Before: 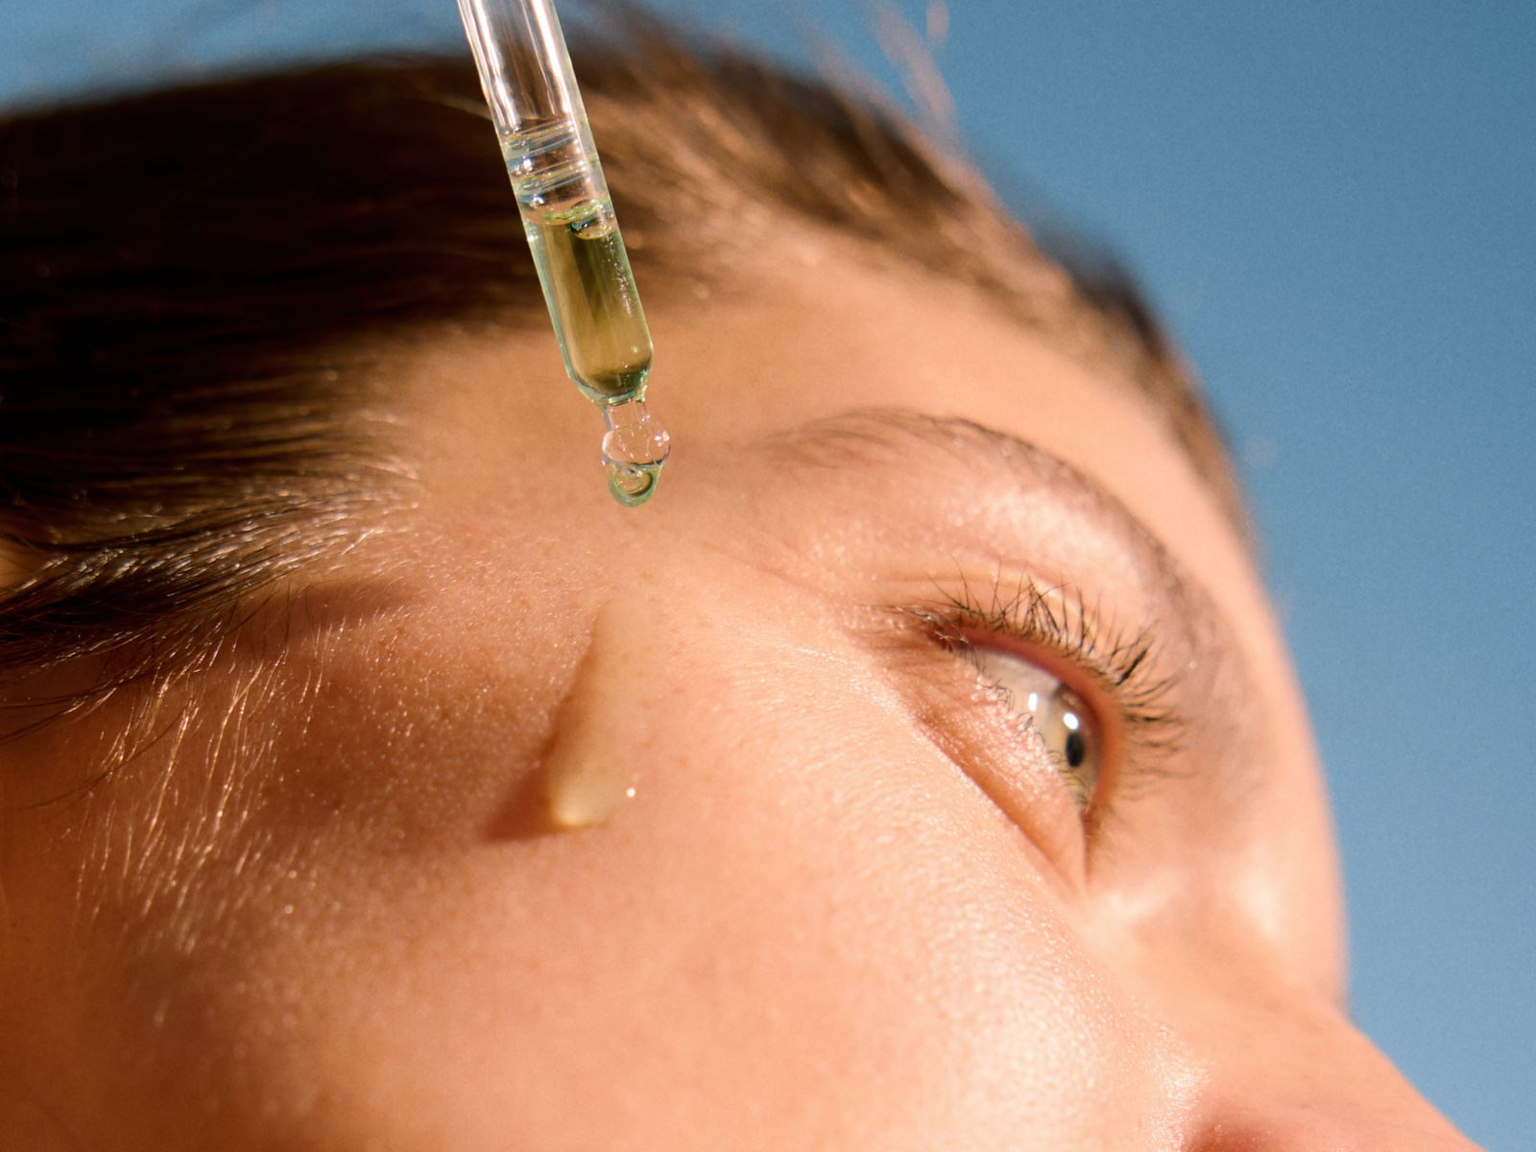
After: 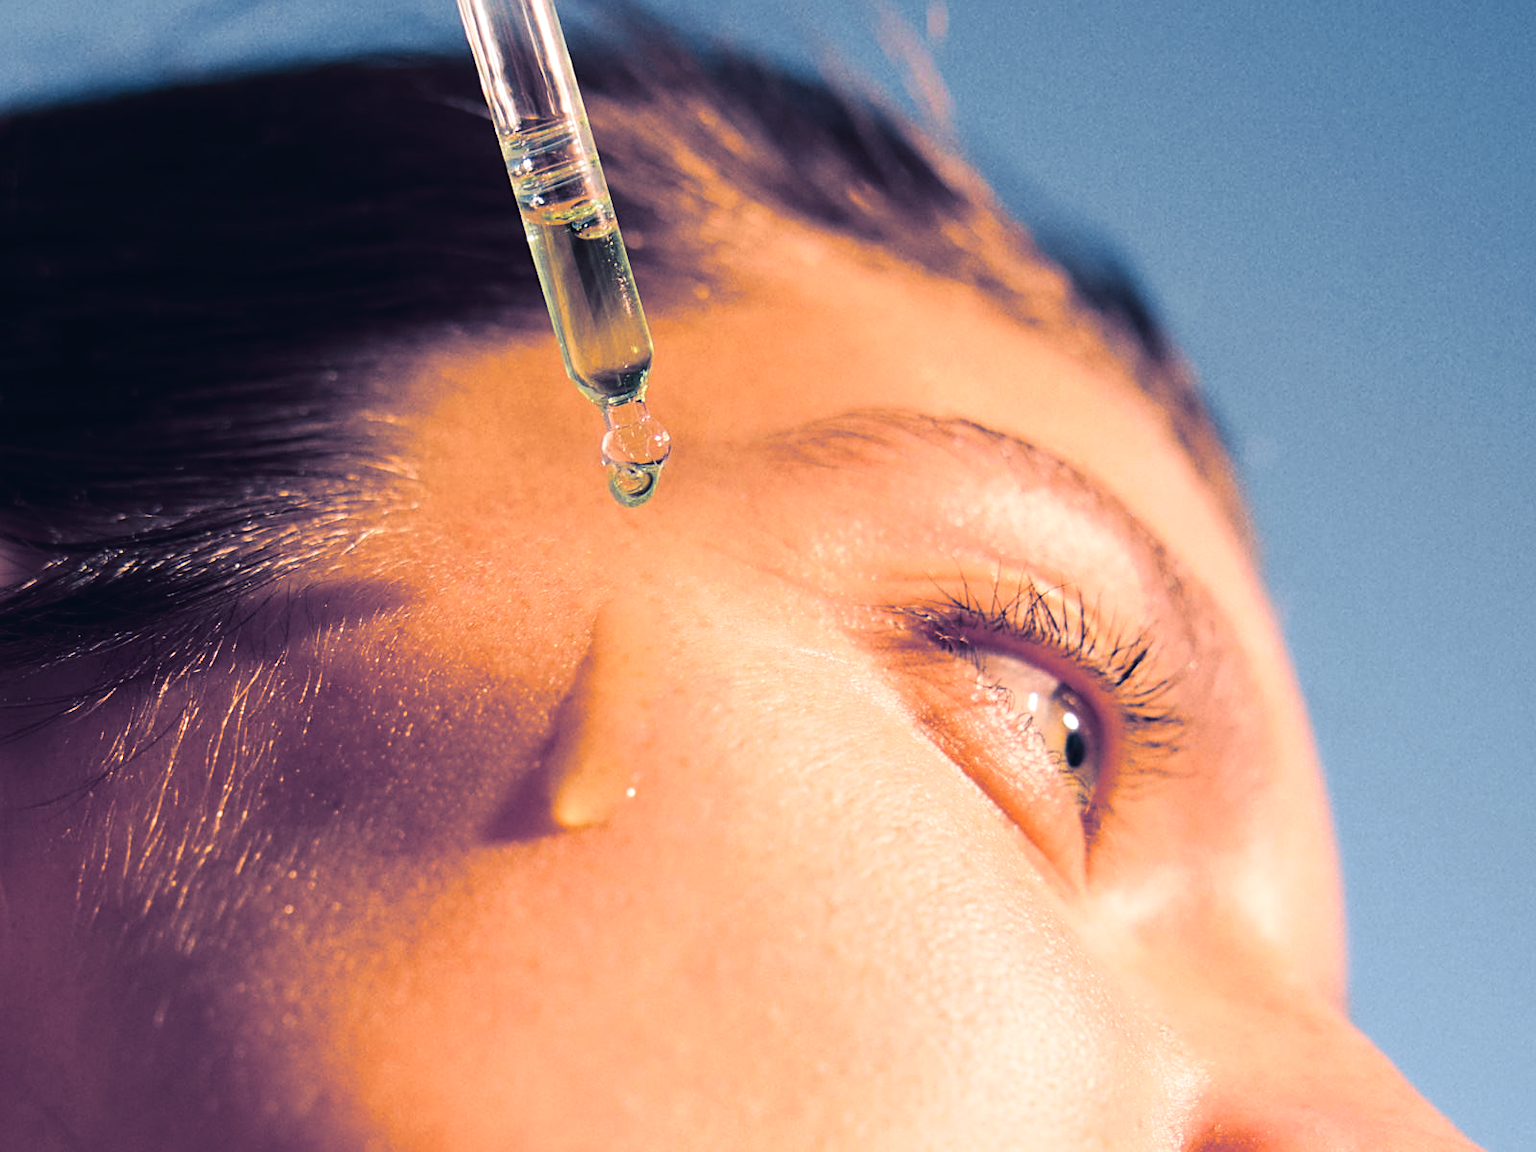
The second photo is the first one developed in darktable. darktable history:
tone curve: curves: ch0 [(0, 0.036) (0.119, 0.115) (0.461, 0.479) (0.715, 0.767) (0.817, 0.865) (1, 0.998)]; ch1 [(0, 0) (0.377, 0.416) (0.44, 0.461) (0.487, 0.49) (0.514, 0.525) (0.538, 0.561) (0.67, 0.713) (1, 1)]; ch2 [(0, 0) (0.38, 0.405) (0.463, 0.445) (0.492, 0.486) (0.529, 0.533) (0.578, 0.59) (0.653, 0.698) (1, 1)], color space Lab, independent channels, preserve colors none
sharpen: on, module defaults
exposure: black level correction -0.001, exposure 0.08 EV, compensate highlight preservation false
split-toning: shadows › hue 226.8°, shadows › saturation 0.84
